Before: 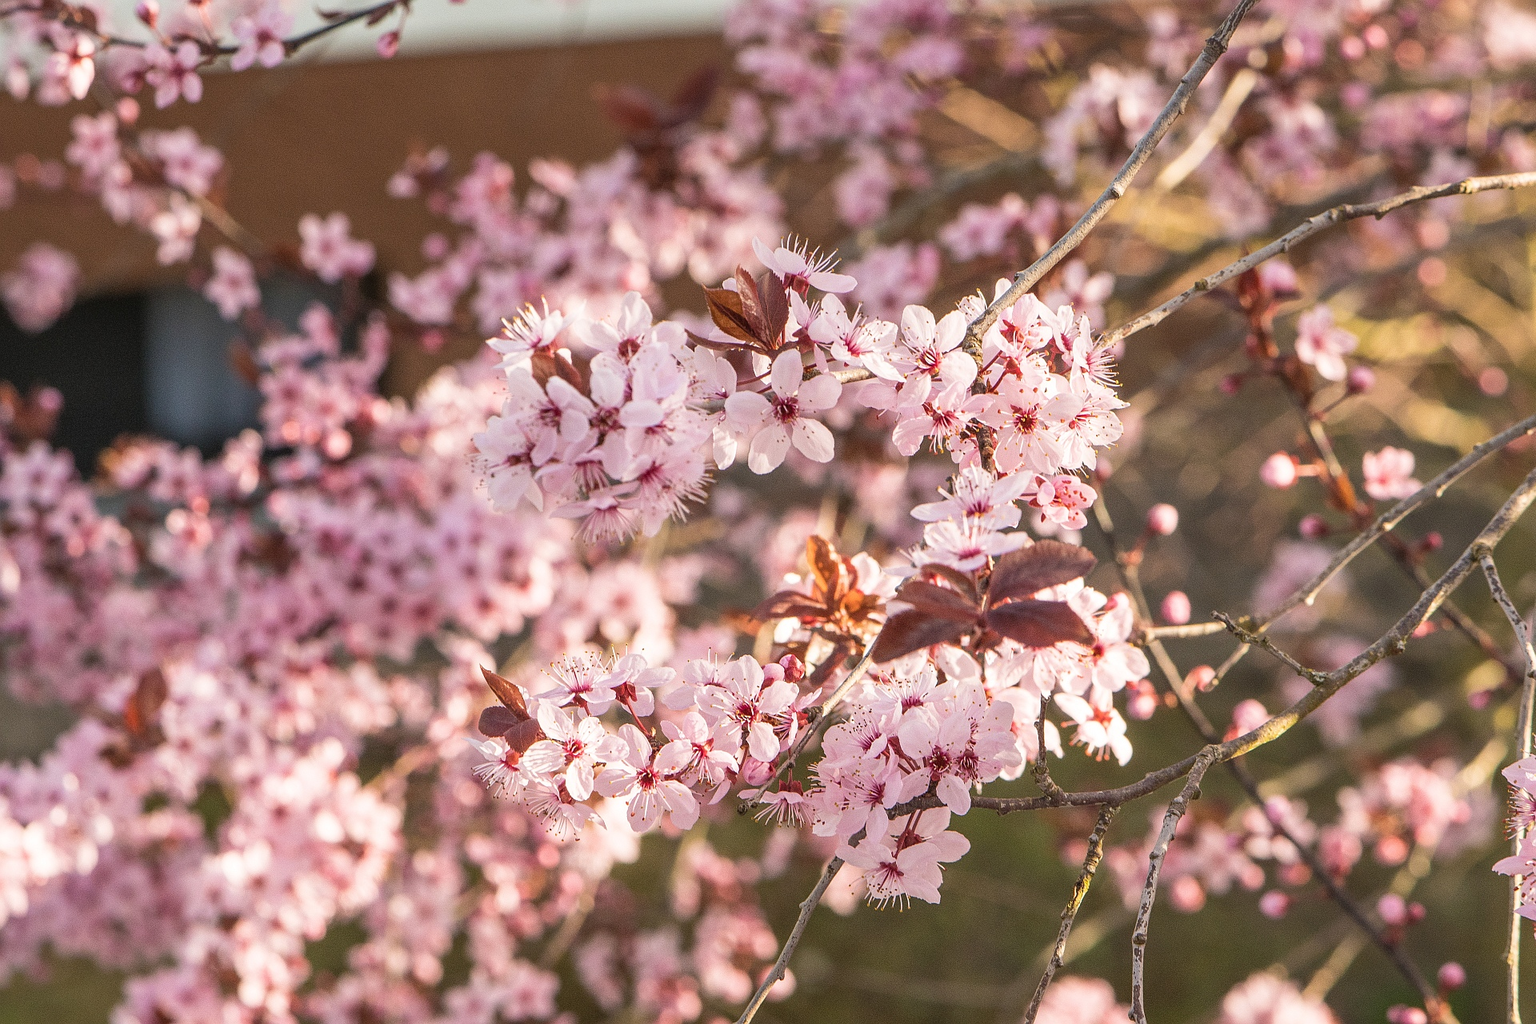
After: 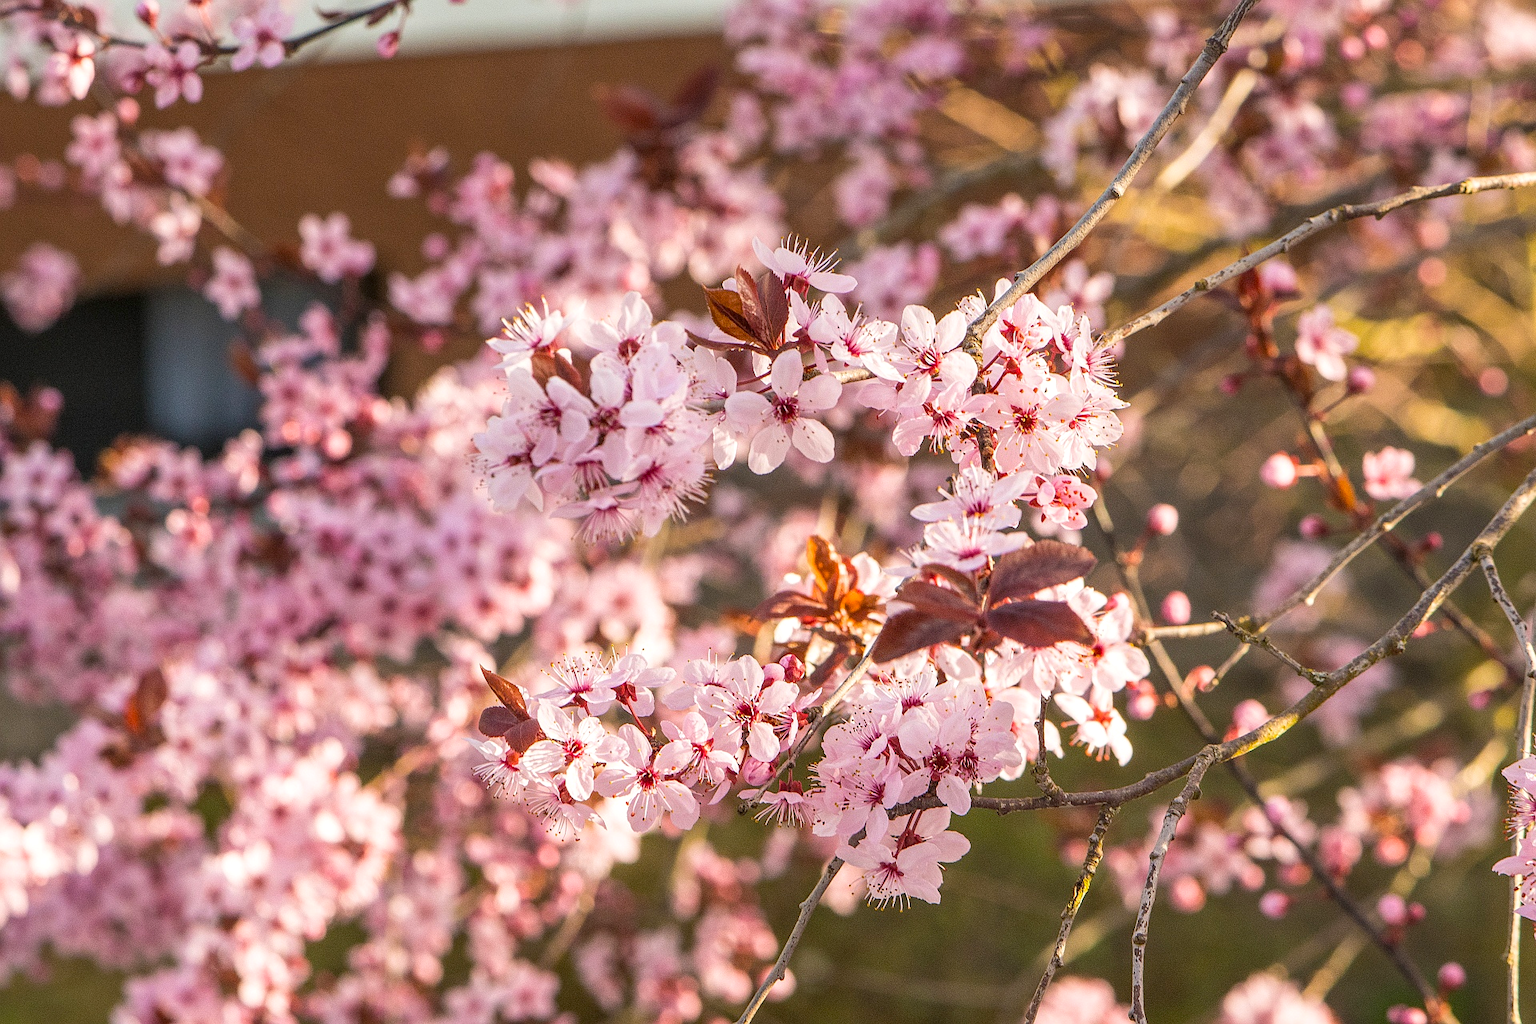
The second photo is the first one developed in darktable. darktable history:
color balance: output saturation 120%
local contrast: highlights 100%, shadows 100%, detail 120%, midtone range 0.2
